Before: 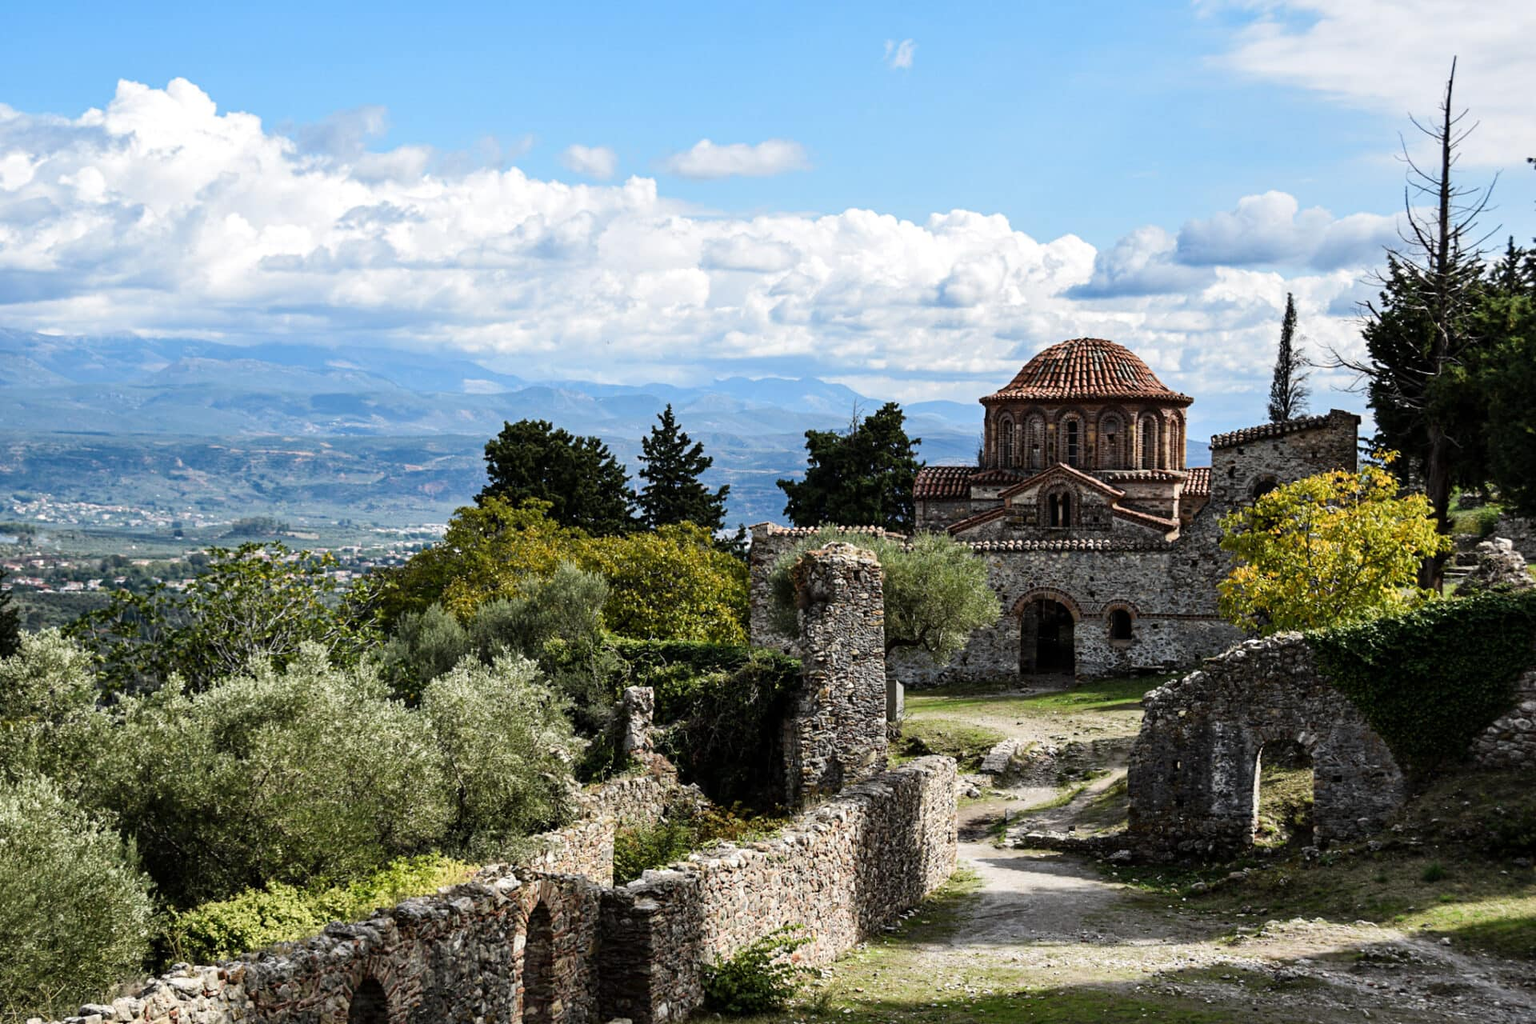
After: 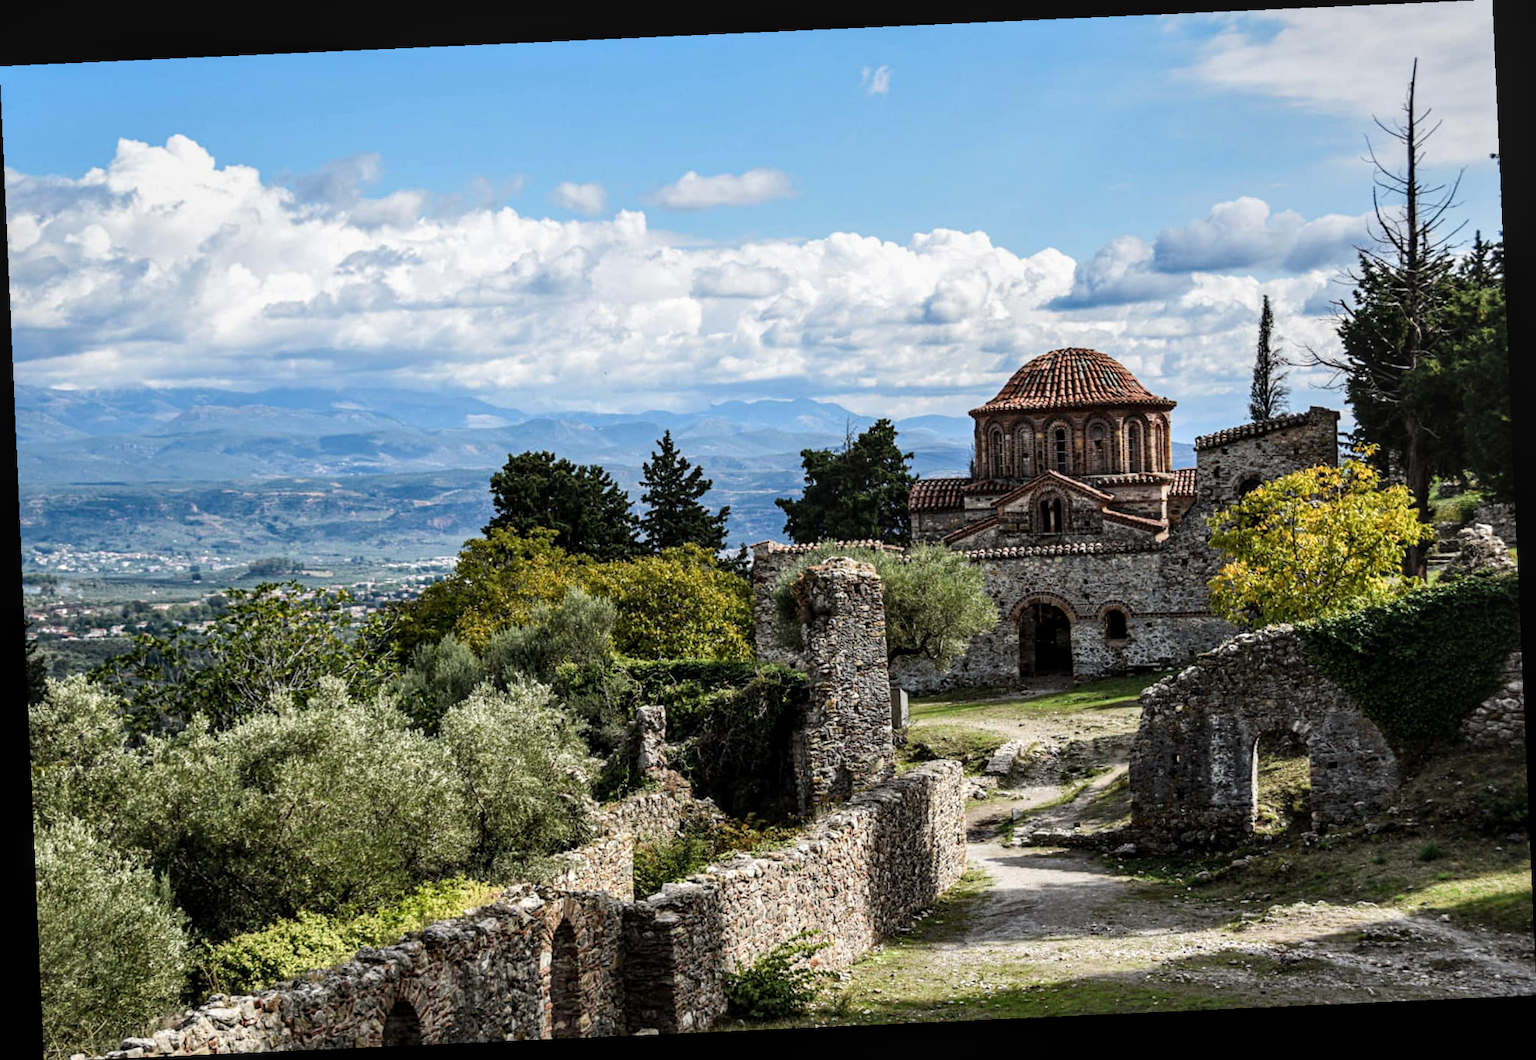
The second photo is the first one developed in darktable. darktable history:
local contrast: on, module defaults
tone equalizer: on, module defaults
rotate and perspective: rotation -2.56°, automatic cropping off
